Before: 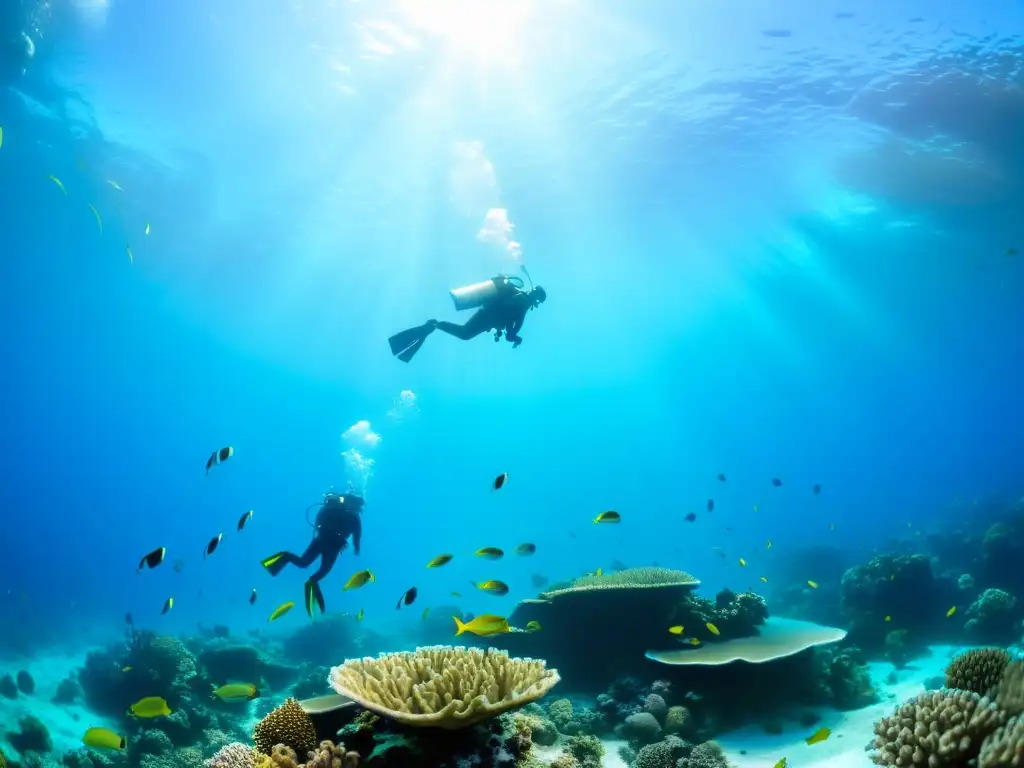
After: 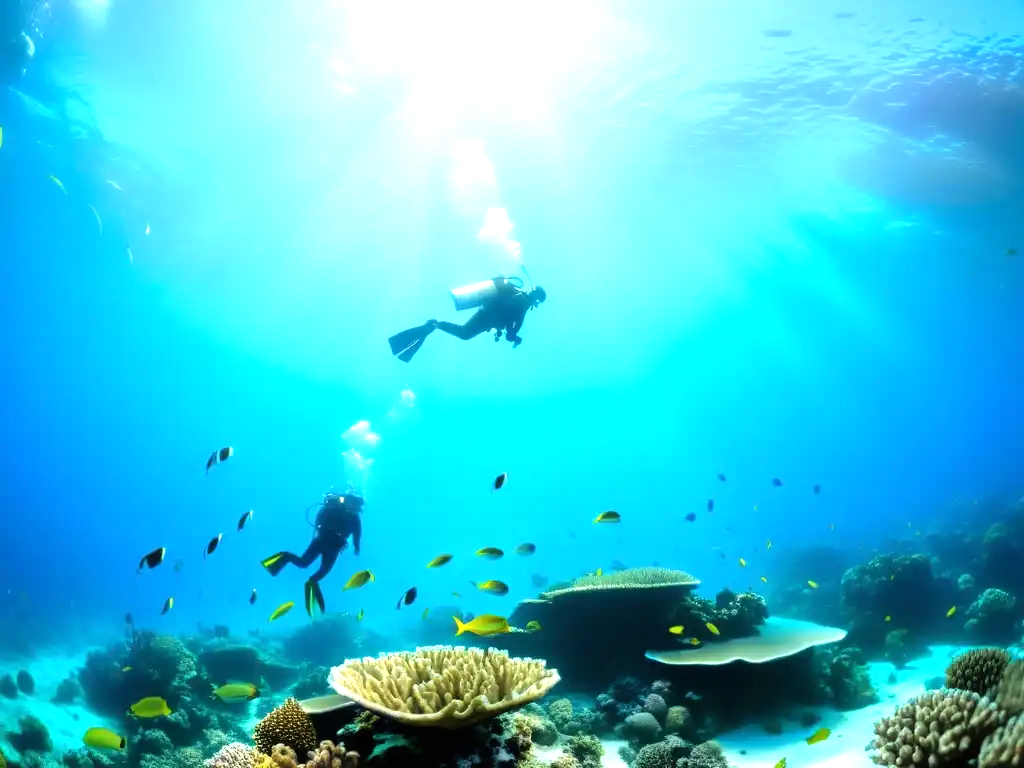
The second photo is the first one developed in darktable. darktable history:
tone equalizer: -8 EV -0.777 EV, -7 EV -0.695 EV, -6 EV -0.589 EV, -5 EV -0.4 EV, -3 EV 0.396 EV, -2 EV 0.6 EV, -1 EV 0.675 EV, +0 EV 0.738 EV
